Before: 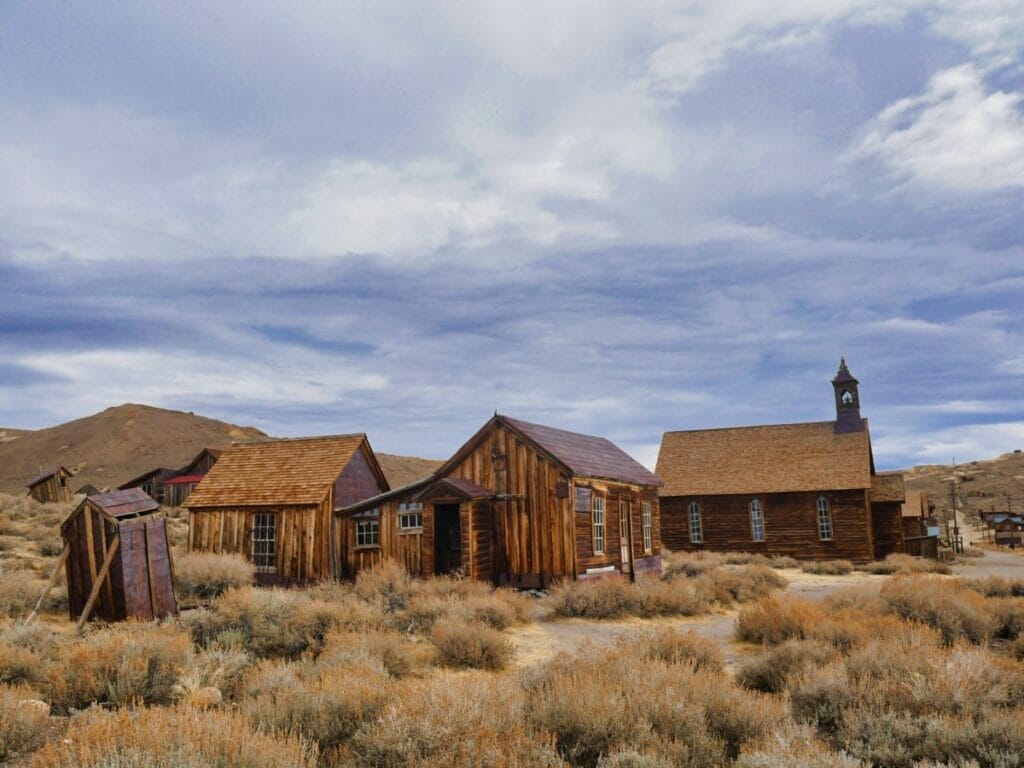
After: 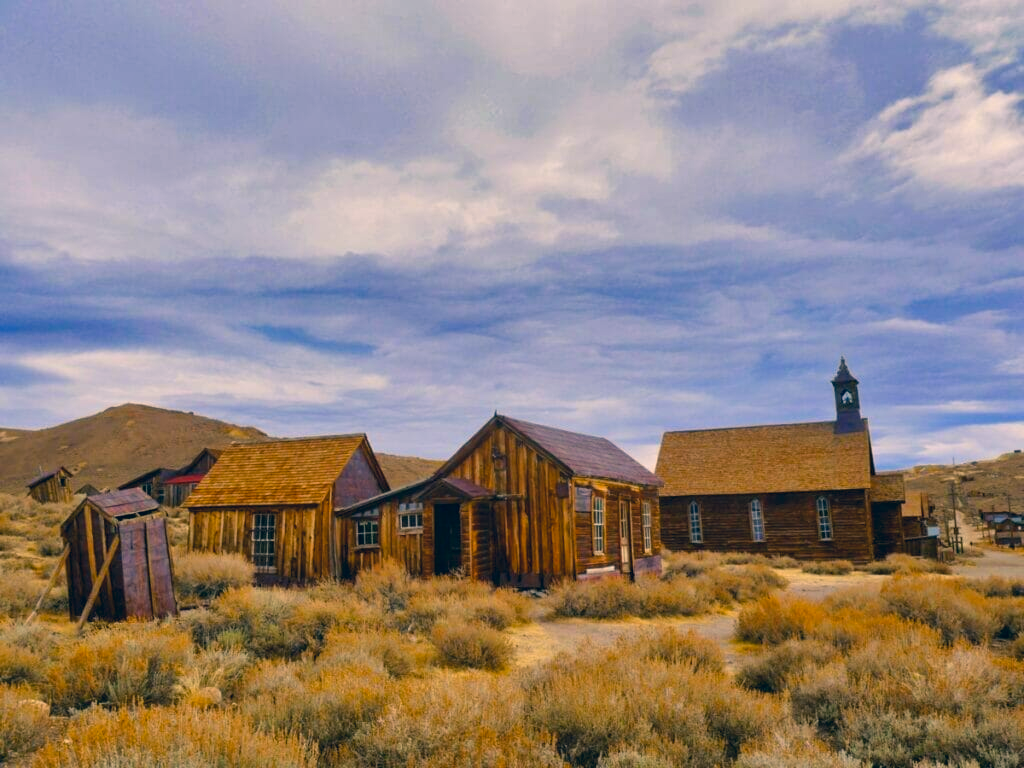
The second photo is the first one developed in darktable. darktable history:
color balance rgb: linear chroma grading › global chroma 15.082%, perceptual saturation grading › global saturation 25.016%
shadows and highlights: low approximation 0.01, soften with gaussian
color correction: highlights a* 10.38, highlights b* 13.88, shadows a* -10.17, shadows b* -15.1
